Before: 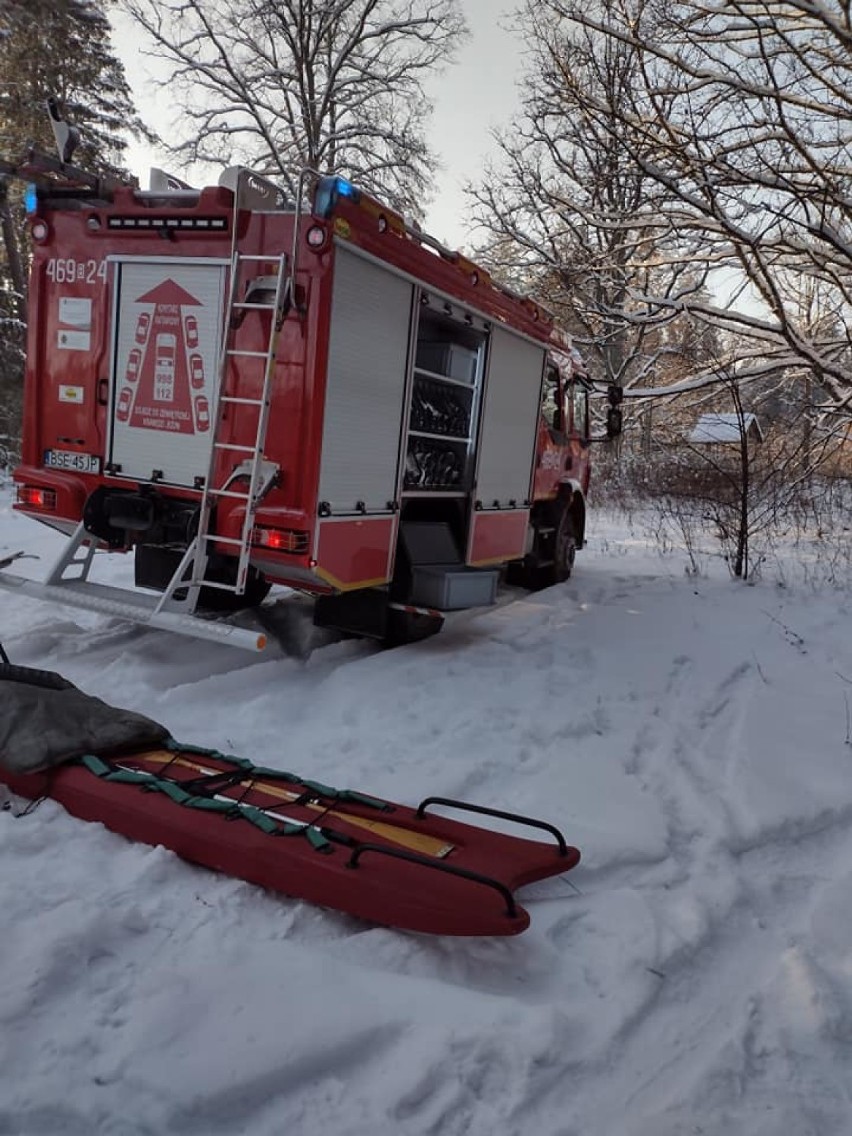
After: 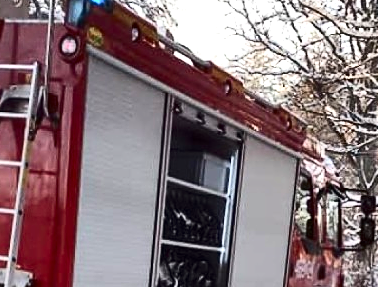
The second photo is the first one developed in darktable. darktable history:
crop: left 28.994%, top 16.877%, right 26.612%, bottom 57.844%
contrast brightness saturation: contrast 0.284
exposure: exposure 1.208 EV, compensate highlight preservation false
contrast equalizer: octaves 7, y [[0.5, 0.5, 0.5, 0.515, 0.749, 0.84], [0.5 ×6], [0.5 ×6], [0, 0, 0, 0.001, 0.067, 0.262], [0 ×6]], mix 0.145
